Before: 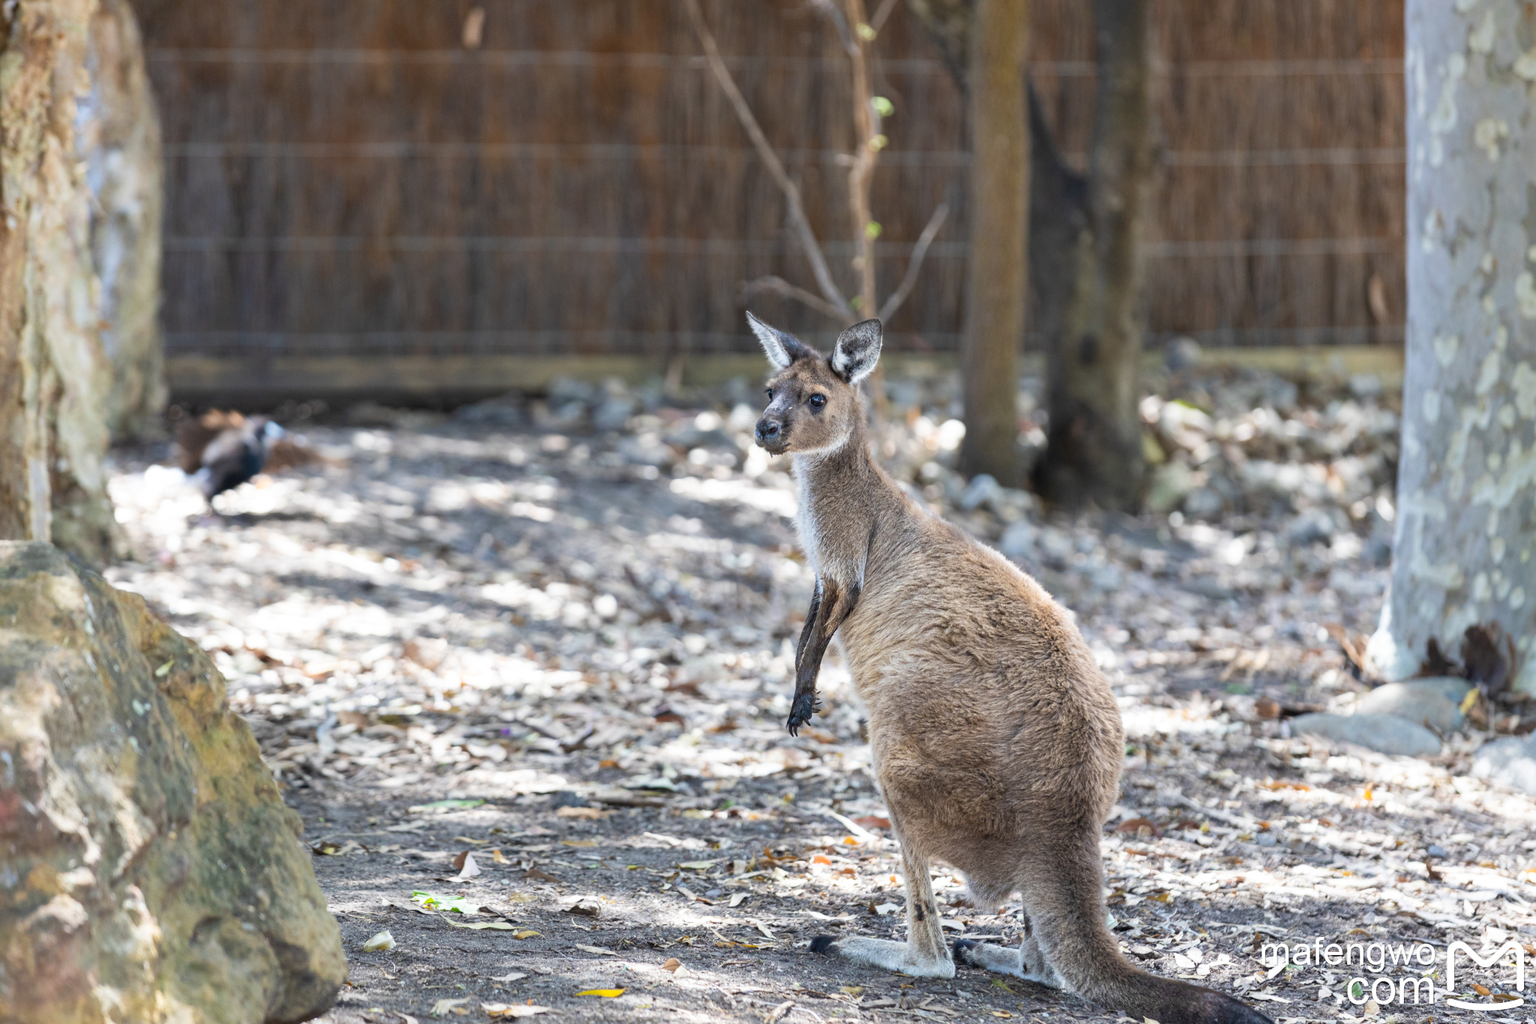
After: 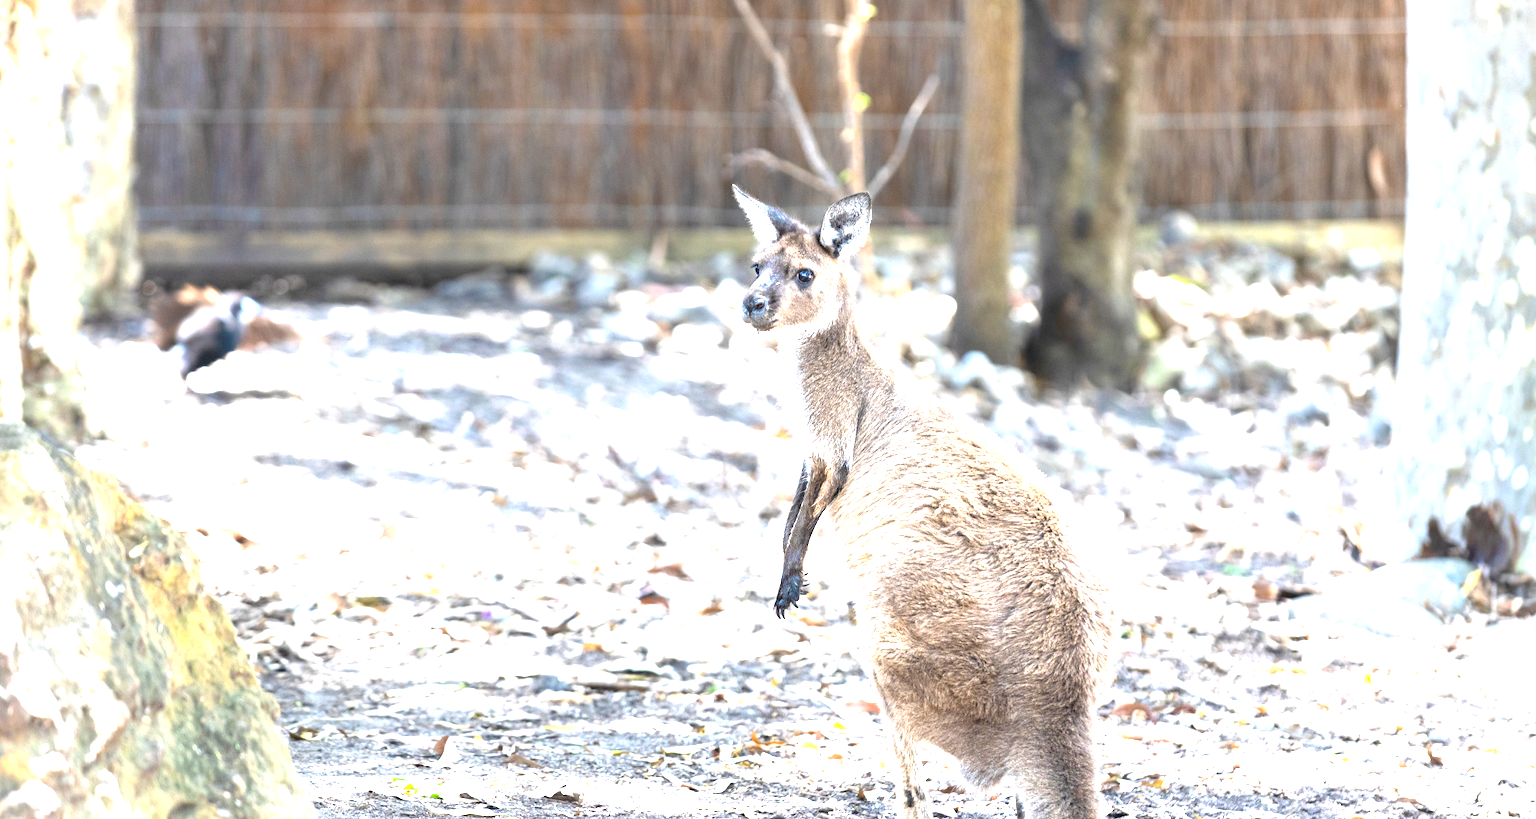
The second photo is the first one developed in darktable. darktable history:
crop and rotate: left 1.945%, top 12.764%, right 0.136%, bottom 8.837%
exposure: black level correction 0, exposure 1.758 EV, compensate highlight preservation false
